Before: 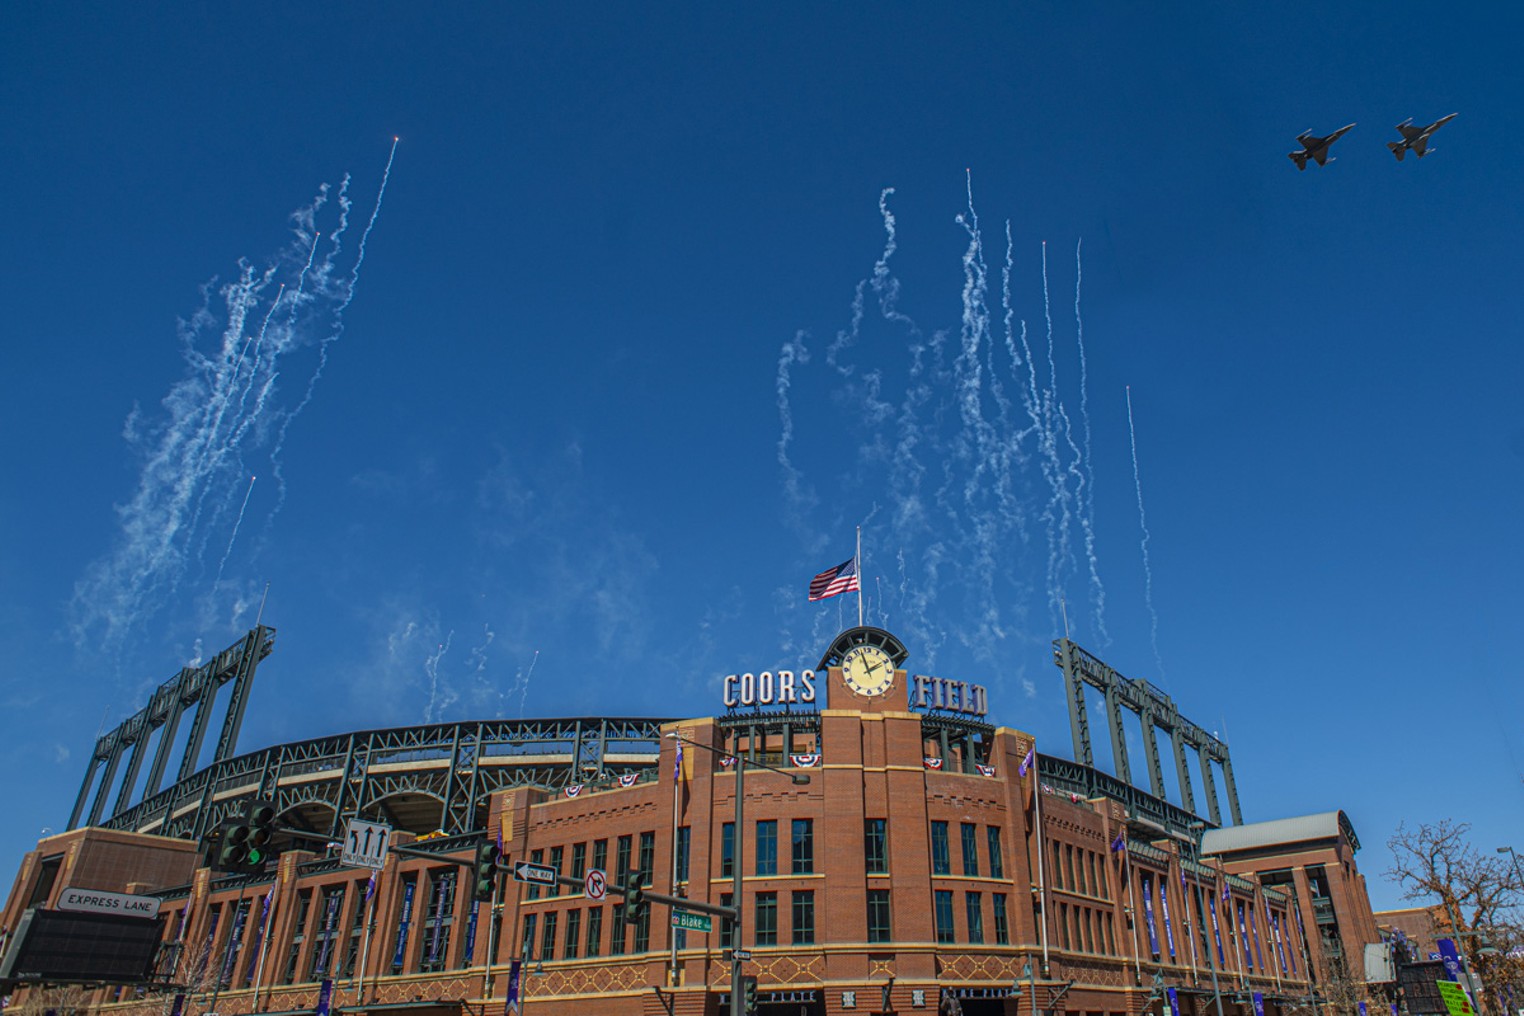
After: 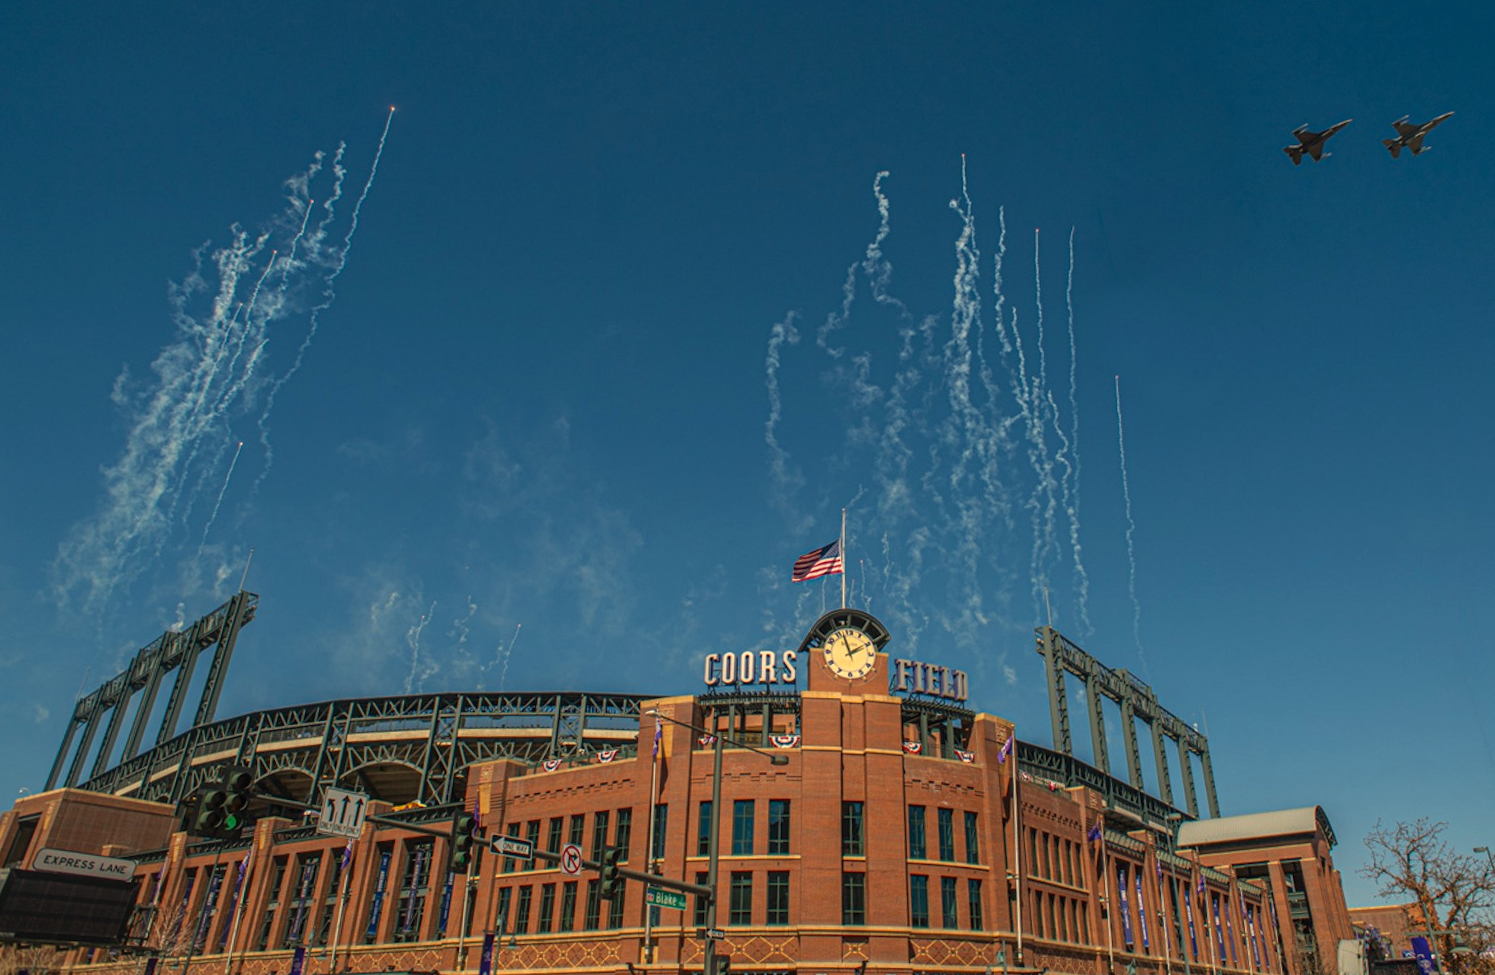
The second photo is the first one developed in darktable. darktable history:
rotate and perspective: rotation 1.57°, crop left 0.018, crop right 0.982, crop top 0.039, crop bottom 0.961
white balance: red 1.138, green 0.996, blue 0.812
